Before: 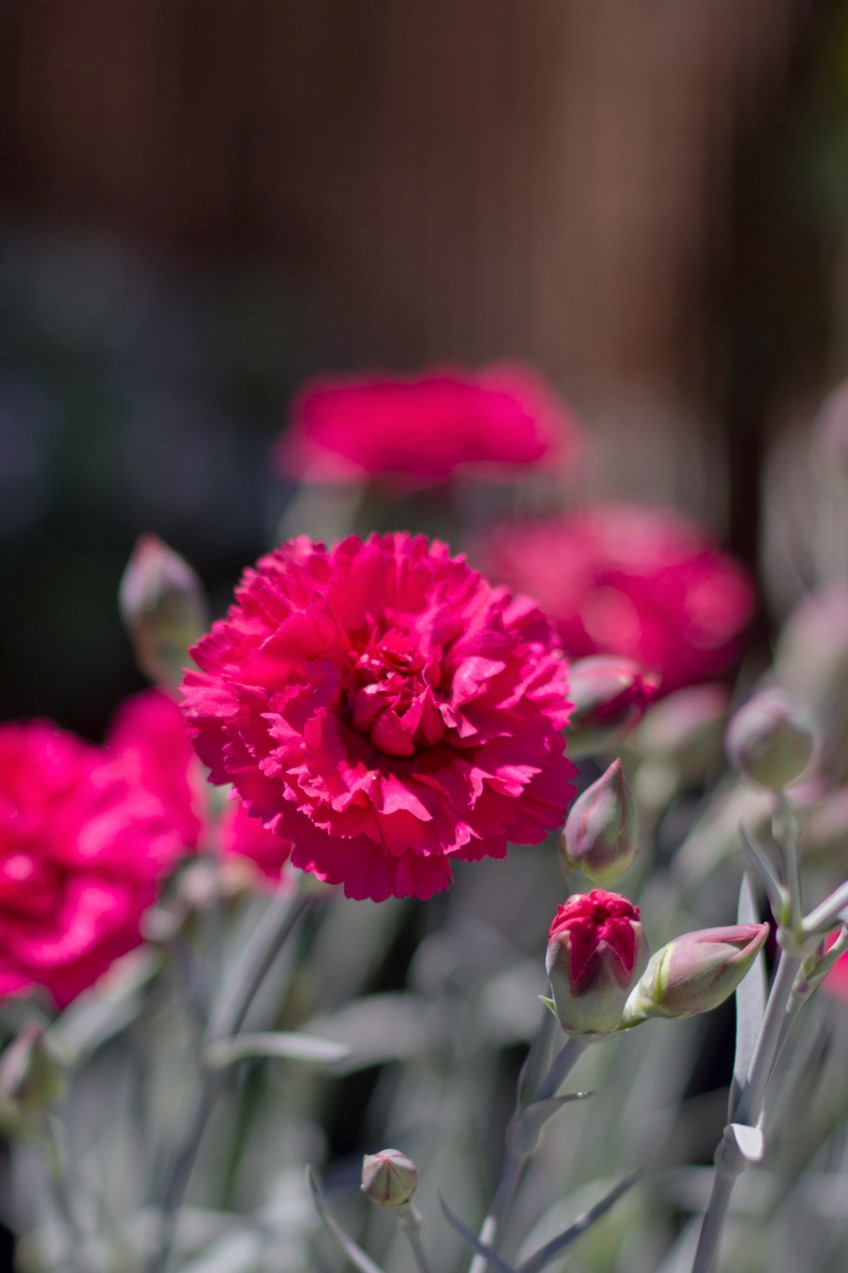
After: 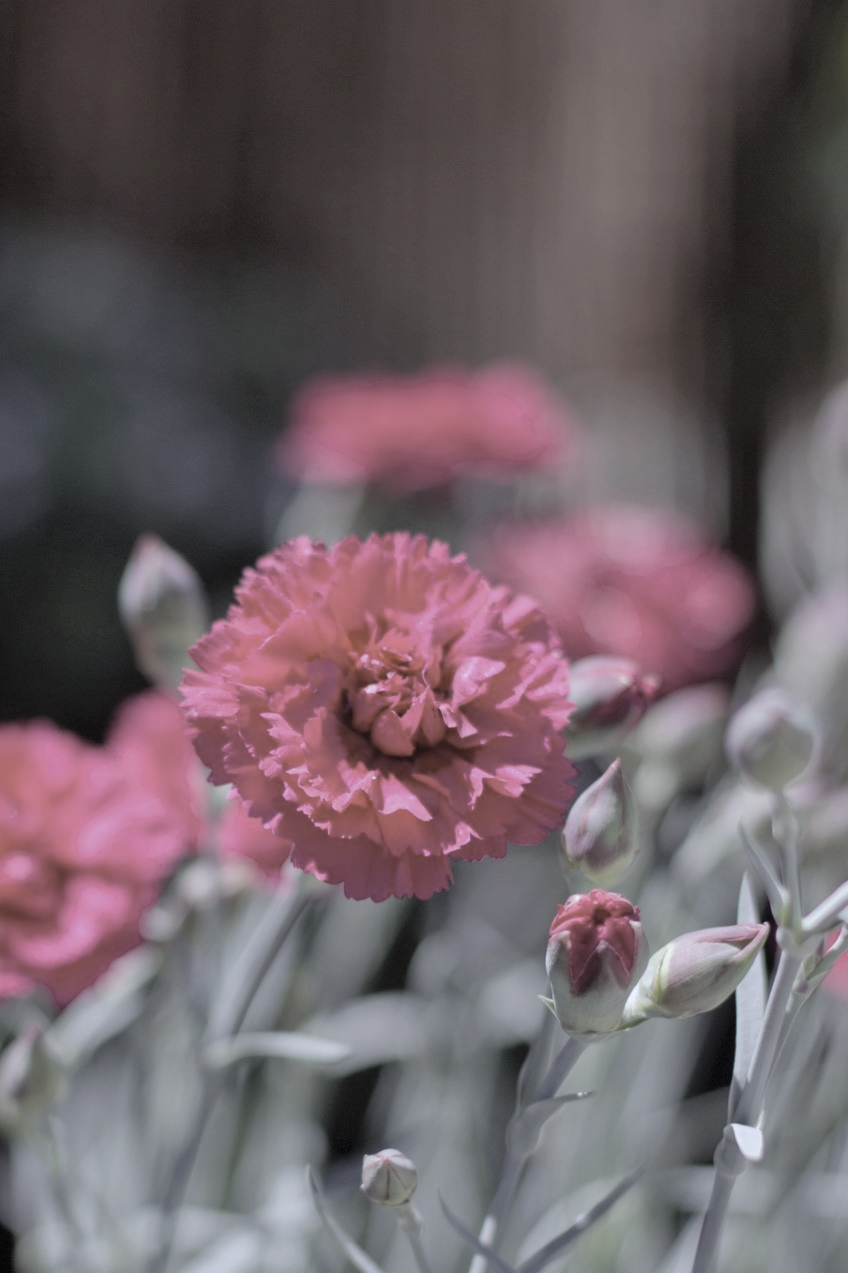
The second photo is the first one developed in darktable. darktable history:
contrast brightness saturation: brightness 0.18, saturation -0.5
color correction: saturation 0.85
white balance: red 0.931, blue 1.11
